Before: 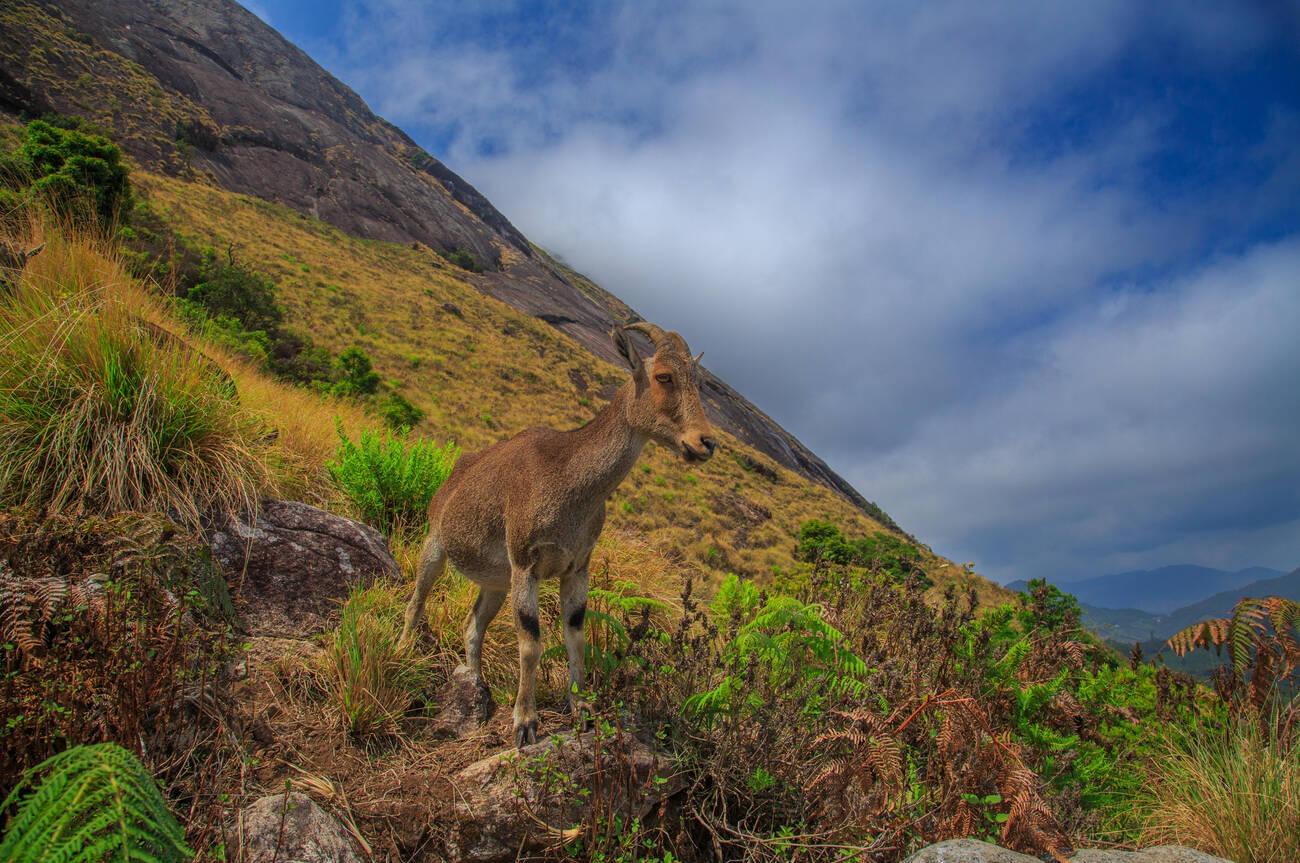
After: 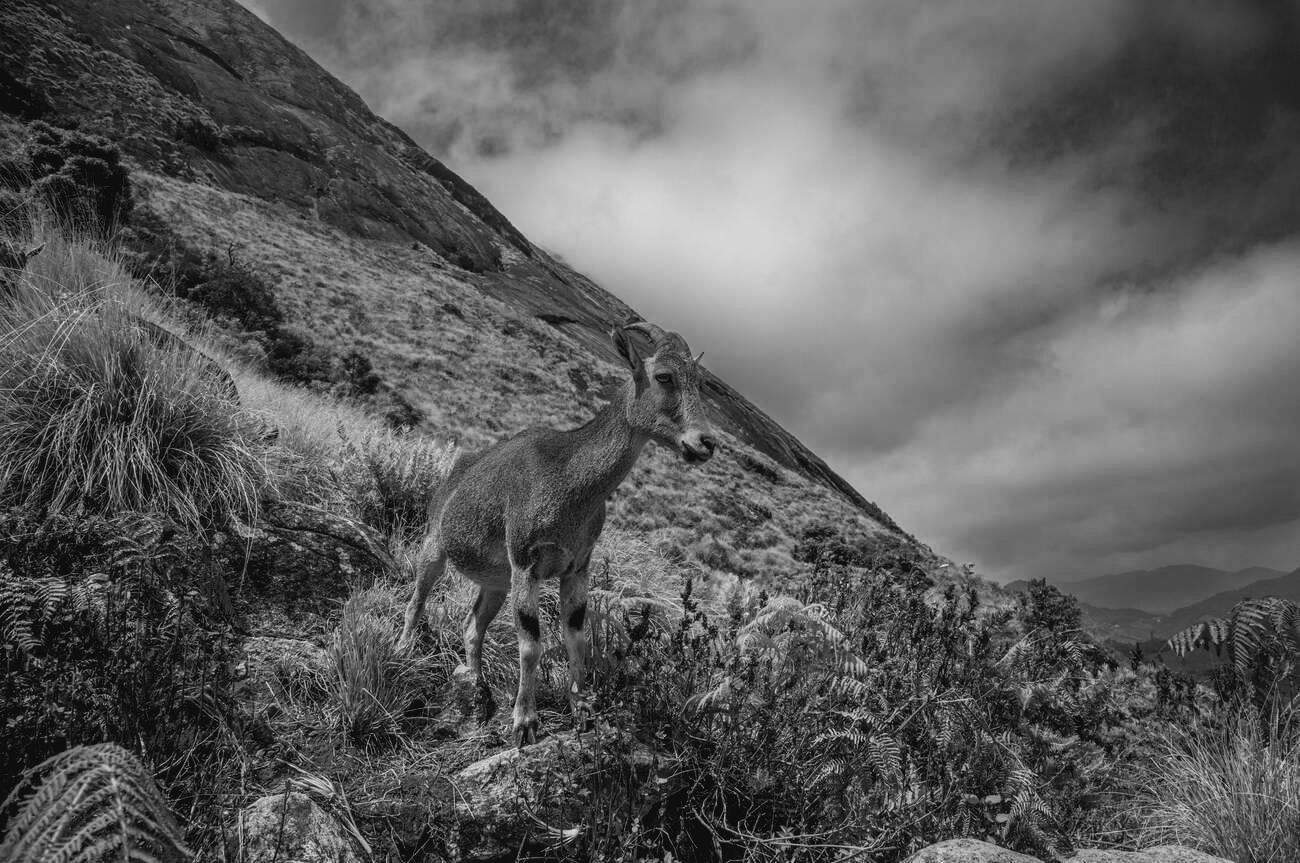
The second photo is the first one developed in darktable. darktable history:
tone curve: curves: ch0 [(0, 0.038) (0.193, 0.212) (0.461, 0.502) (0.634, 0.709) (0.852, 0.89) (1, 0.967)]; ch1 [(0, 0) (0.35, 0.356) (0.45, 0.453) (0.504, 0.503) (0.532, 0.524) (0.558, 0.555) (0.735, 0.762) (1, 1)]; ch2 [(0, 0) (0.281, 0.266) (0.456, 0.469) (0.5, 0.5) (0.533, 0.545) (0.606, 0.598) (0.646, 0.654) (1, 1)], color space Lab, independent channels, preserve colors none
monochrome: a -71.75, b 75.82
shadows and highlights: radius 125.46, shadows 21.19, highlights -21.19, low approximation 0.01
color correction: highlights a* 4.02, highlights b* 4.98, shadows a* -7.55, shadows b* 4.98
color balance: lift [0.991, 1, 1, 1], gamma [0.996, 1, 1, 1], input saturation 98.52%, contrast 20.34%, output saturation 103.72%
